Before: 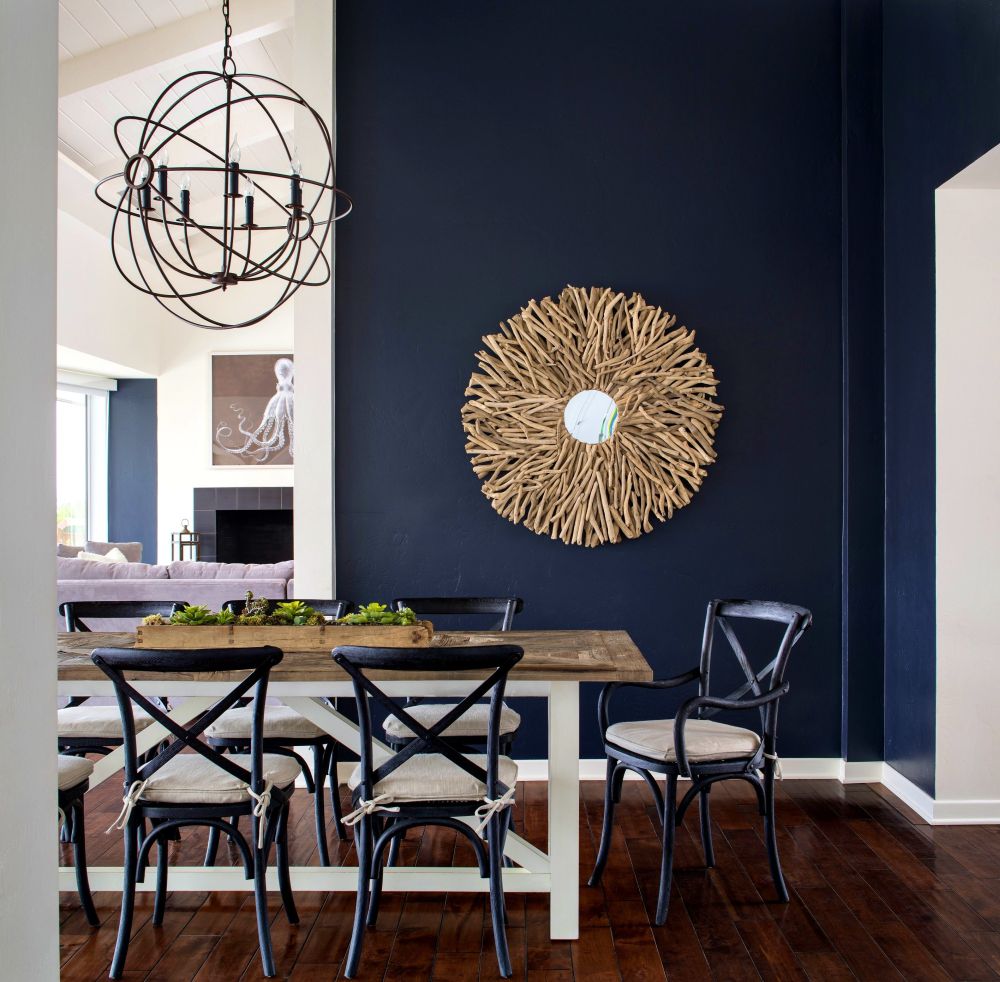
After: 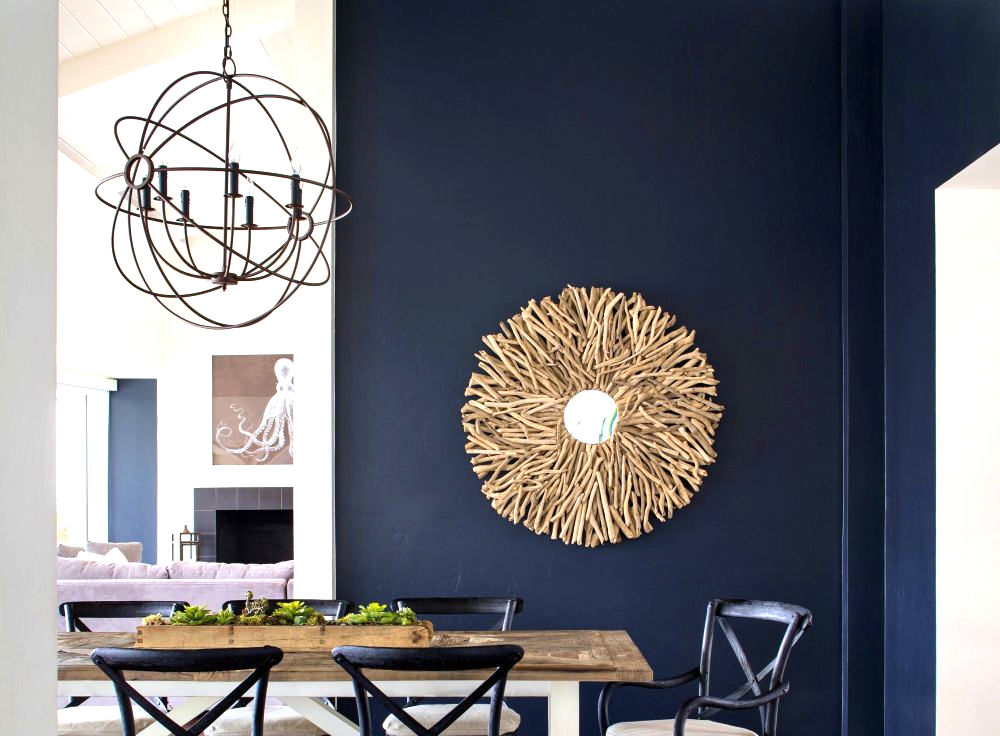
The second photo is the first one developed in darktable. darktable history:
exposure: exposure 0.657 EV, compensate highlight preservation false
crop: bottom 24.988%
